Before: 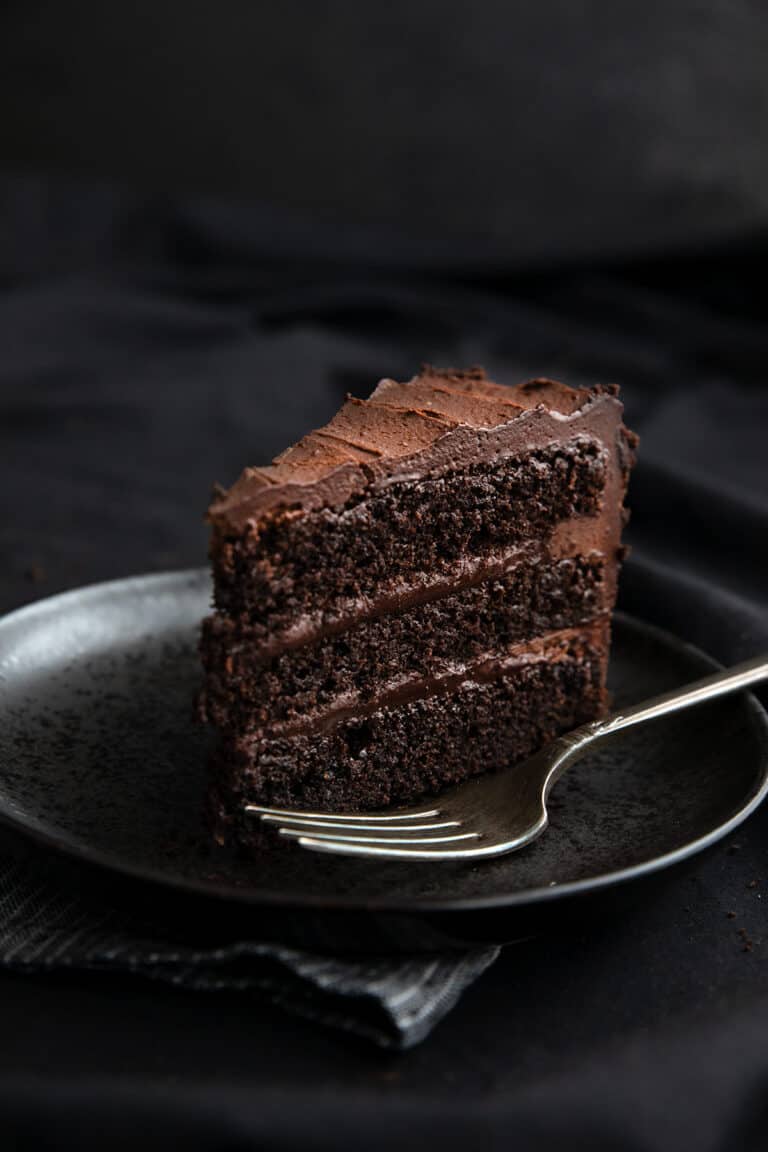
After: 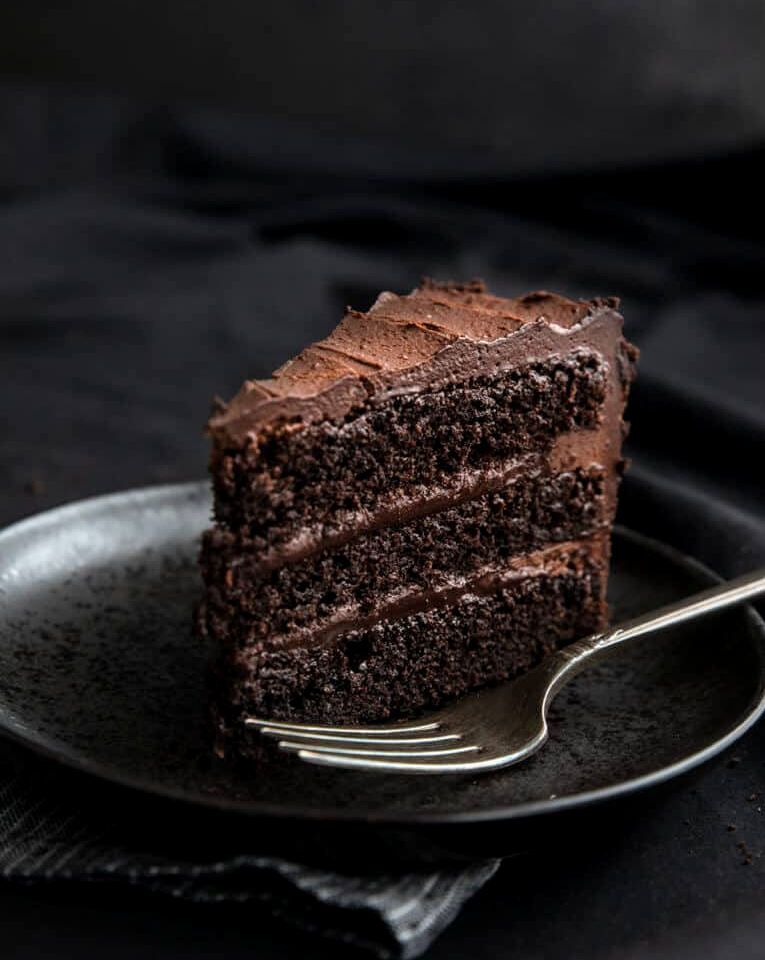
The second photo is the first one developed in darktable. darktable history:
crop: top 7.625%, bottom 8.027%
local contrast: detail 130%
